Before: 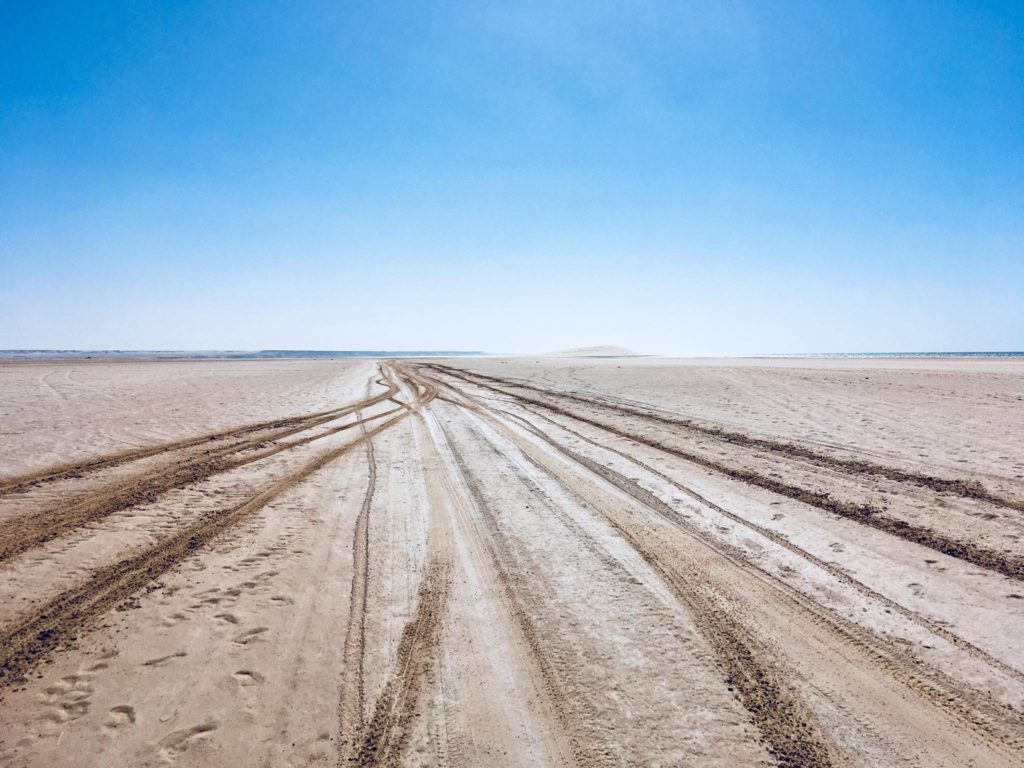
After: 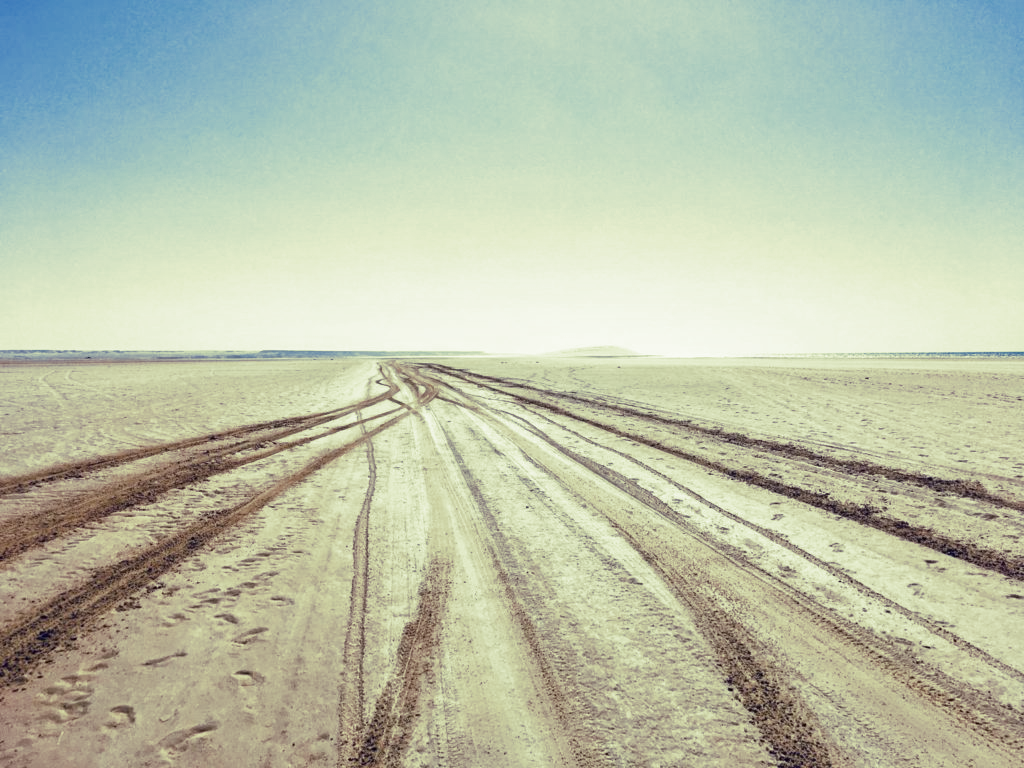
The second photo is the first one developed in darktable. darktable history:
split-toning: shadows › hue 290.82°, shadows › saturation 0.34, highlights › saturation 0.38, balance 0, compress 50%
